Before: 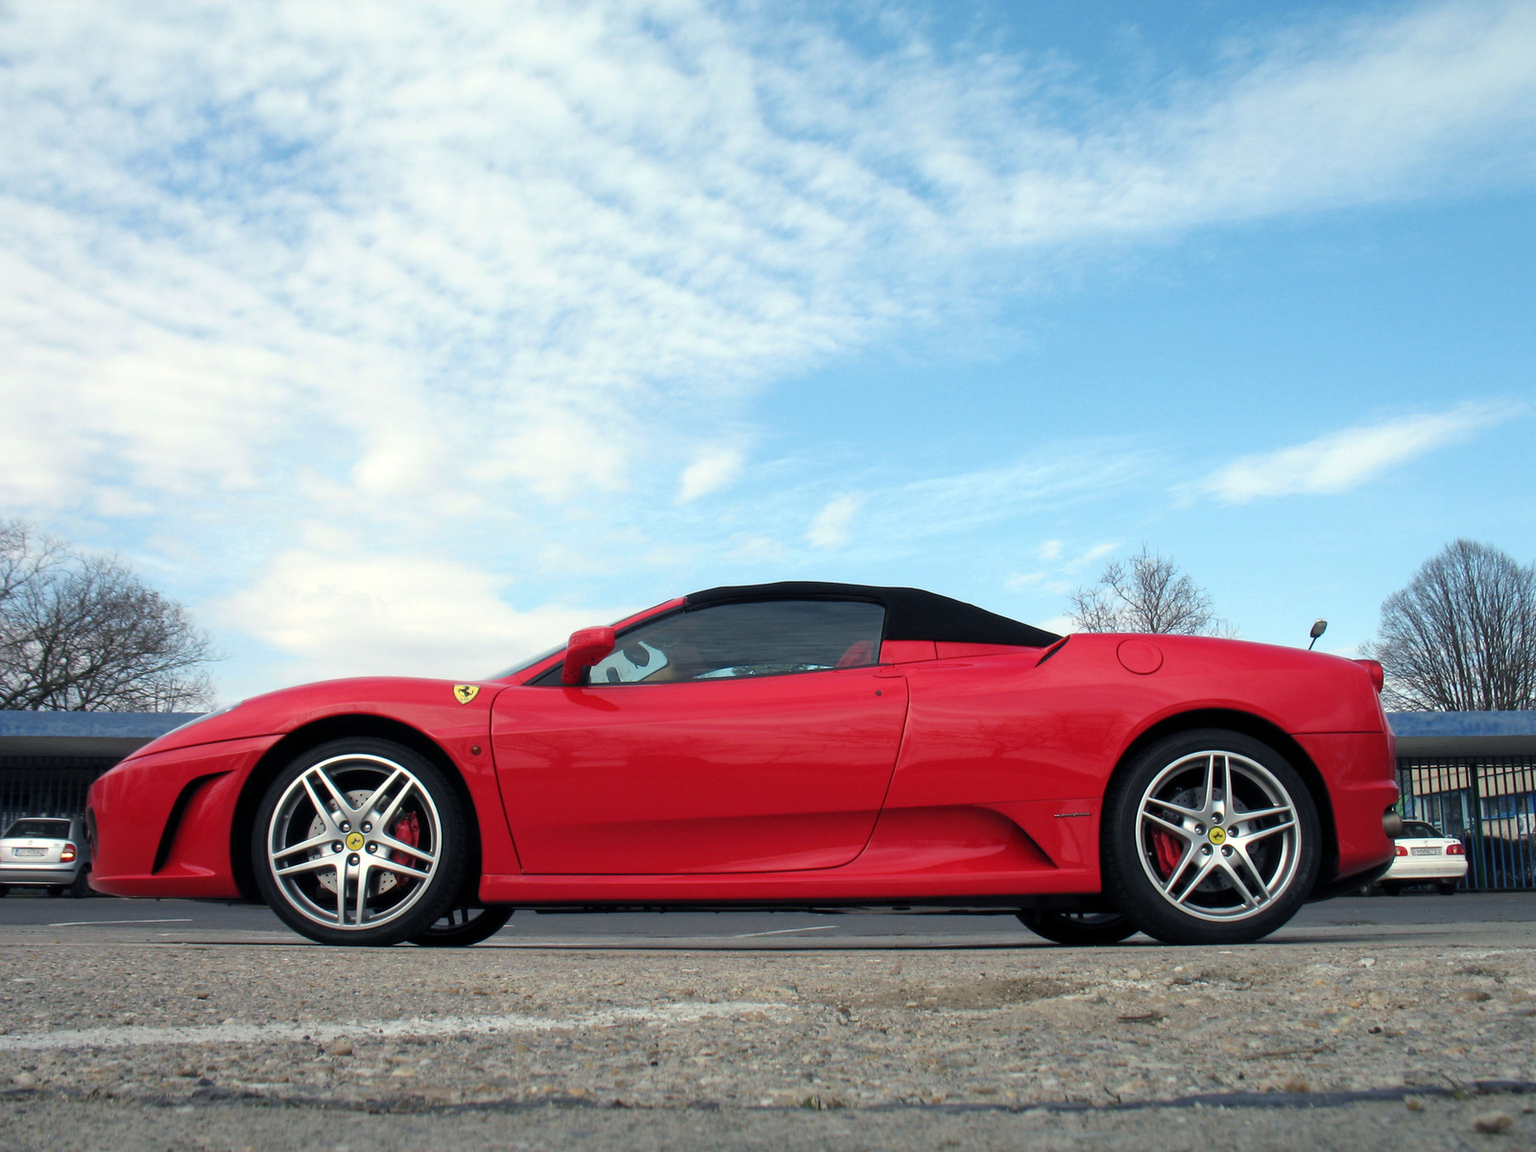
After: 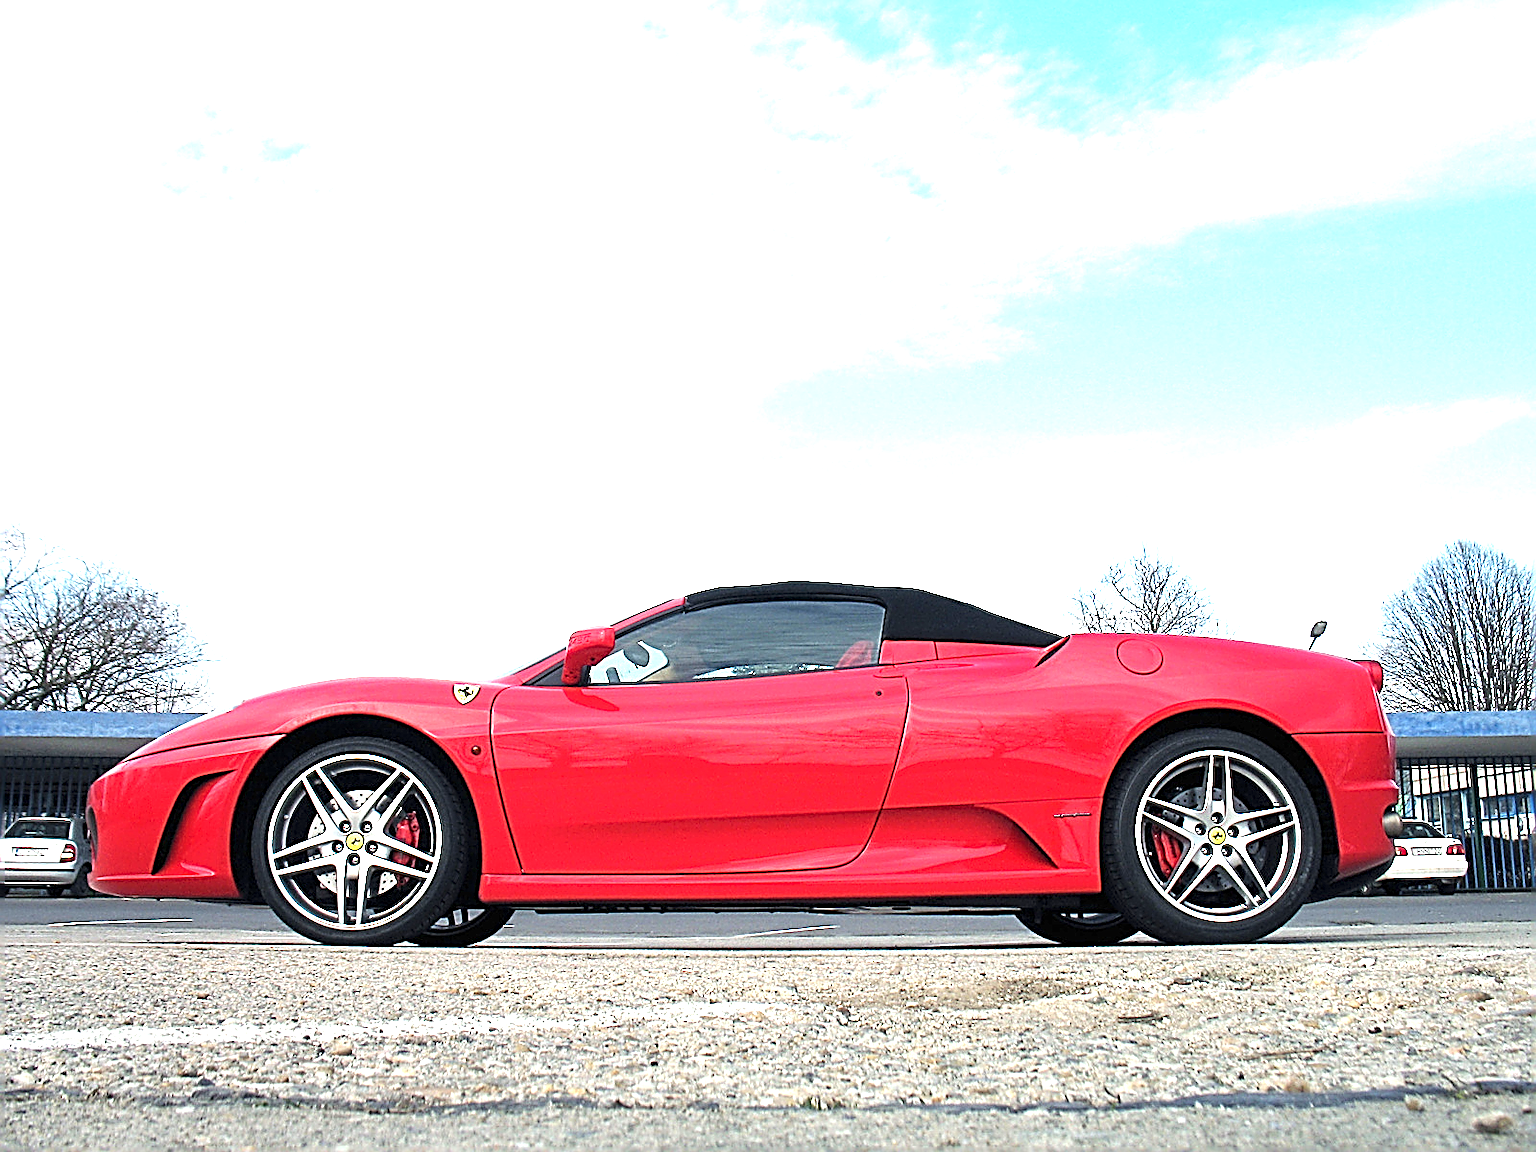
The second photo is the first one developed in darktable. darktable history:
sharpen: amount 1.982
exposure: black level correction 0, exposure 1.598 EV, compensate exposure bias true, compensate highlight preservation false
